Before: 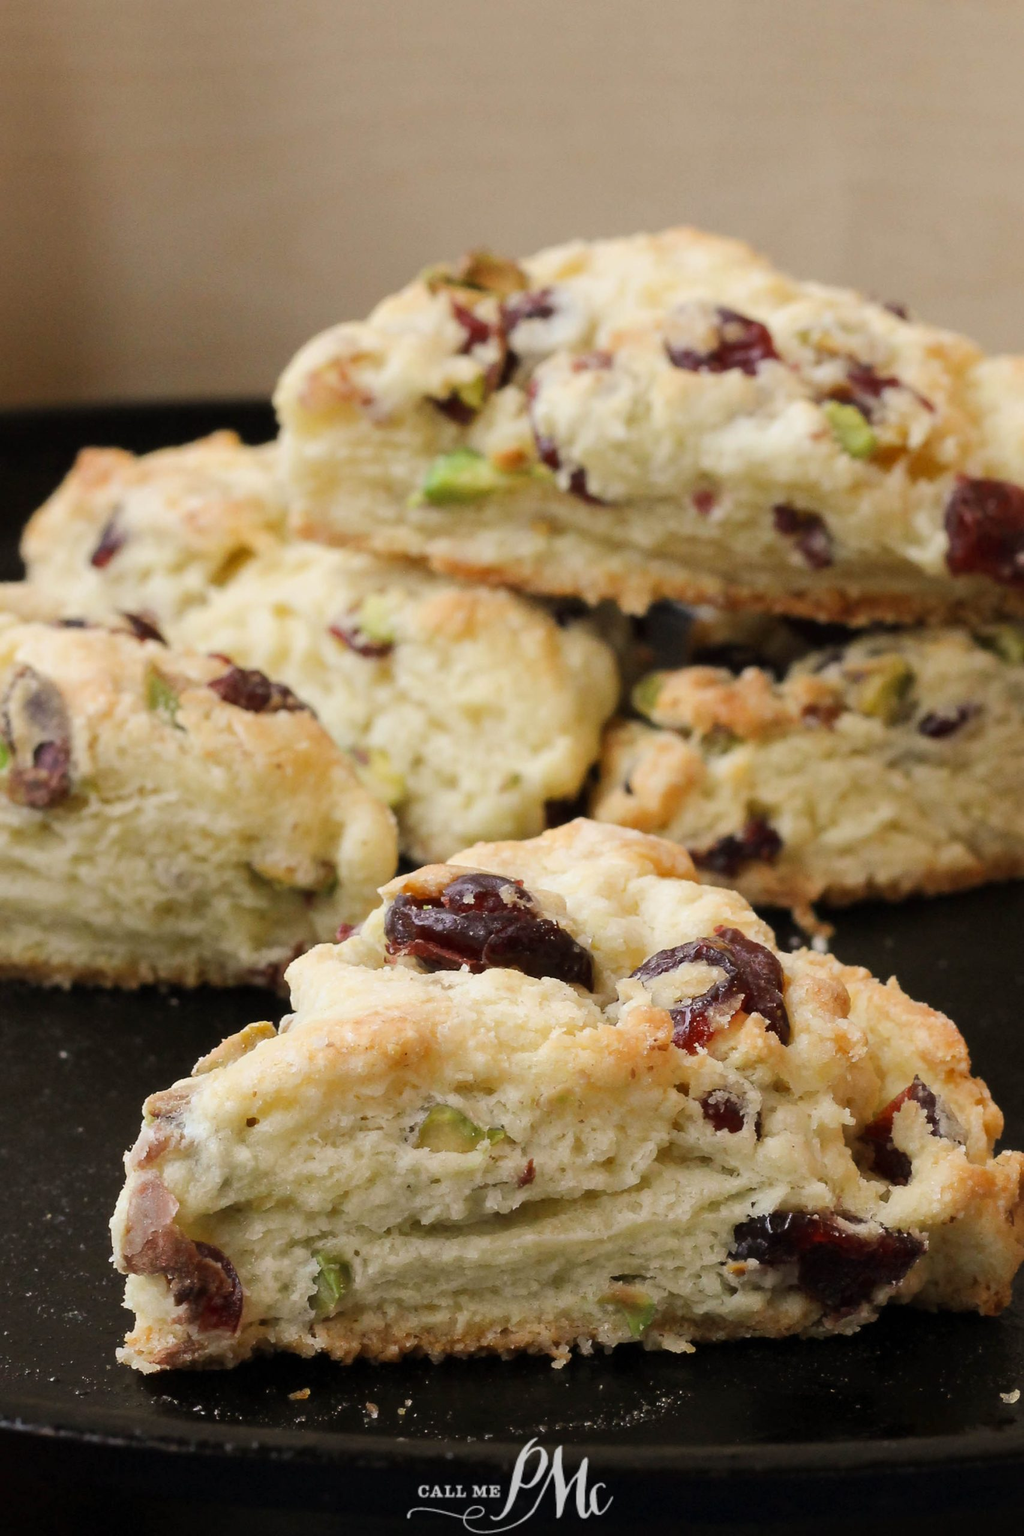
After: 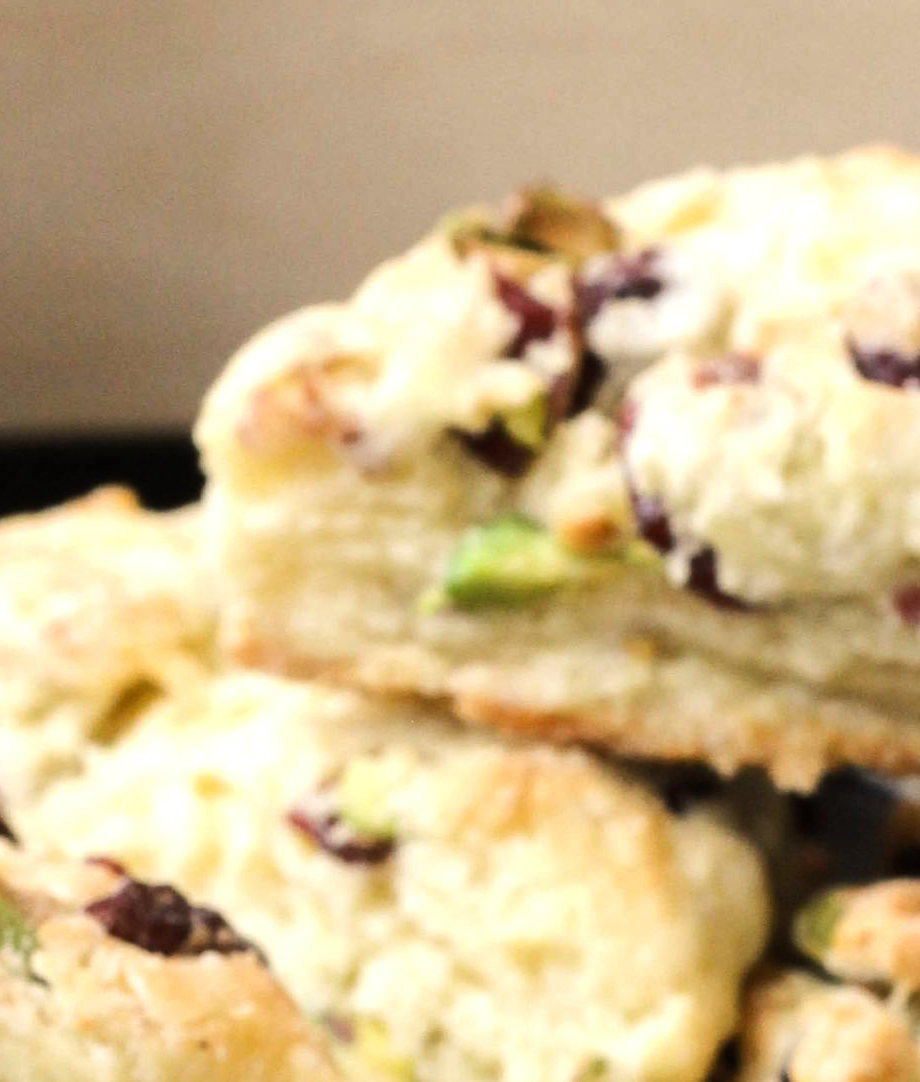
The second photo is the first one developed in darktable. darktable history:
crop: left 15.306%, top 9.065%, right 30.789%, bottom 48.638%
tone equalizer: -8 EV -0.75 EV, -7 EV -0.7 EV, -6 EV -0.6 EV, -5 EV -0.4 EV, -3 EV 0.4 EV, -2 EV 0.6 EV, -1 EV 0.7 EV, +0 EV 0.75 EV, edges refinement/feathering 500, mask exposure compensation -1.57 EV, preserve details no
